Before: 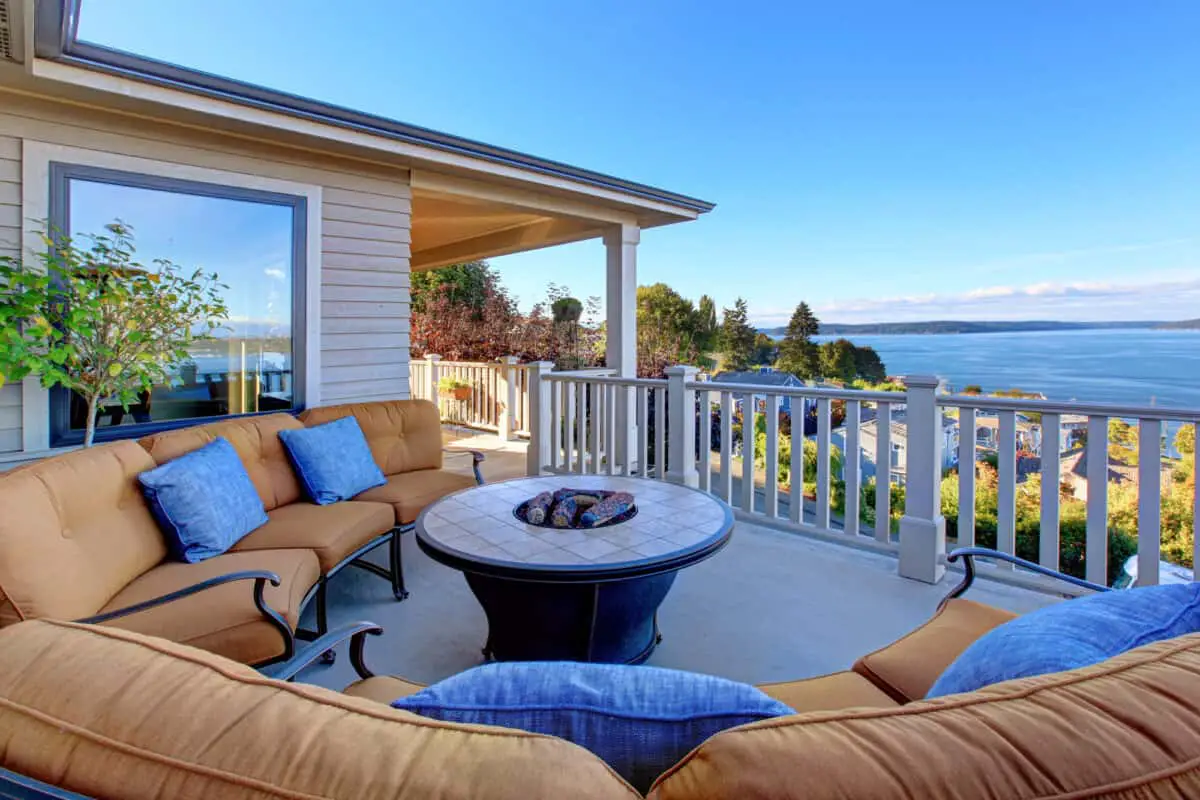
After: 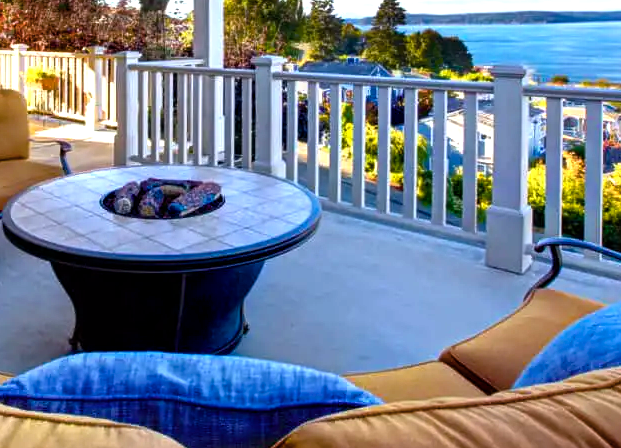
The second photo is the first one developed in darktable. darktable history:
contrast brightness saturation: contrast 0.06, brightness -0.01, saturation -0.23
color balance rgb: linear chroma grading › global chroma 9%, perceptual saturation grading › global saturation 36%, perceptual saturation grading › shadows 35%, perceptual brilliance grading › global brilliance 21.21%, perceptual brilliance grading › shadows -35%, global vibrance 21.21%
crop: left 34.479%, top 38.822%, right 13.718%, bottom 5.172%
